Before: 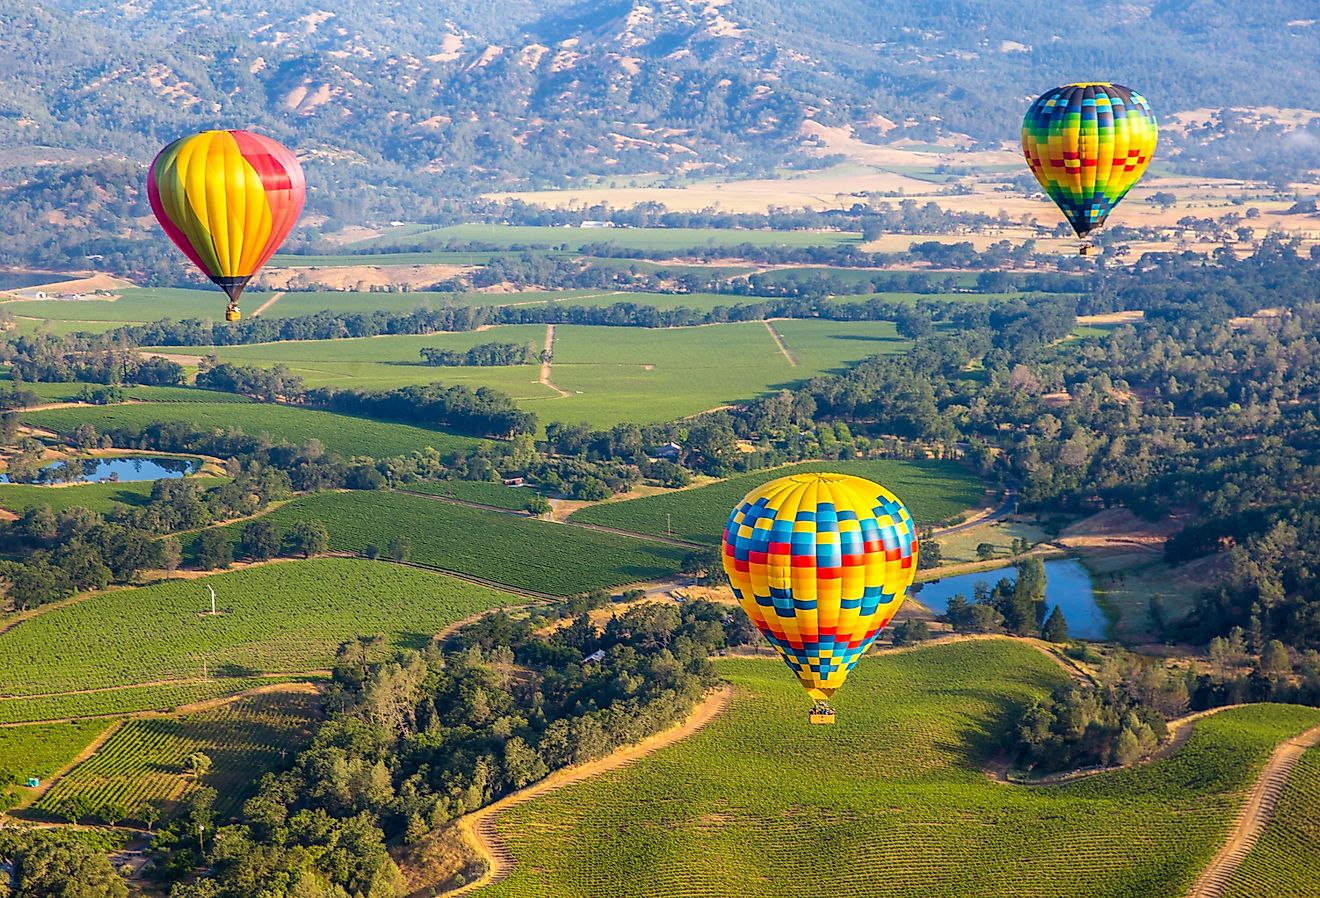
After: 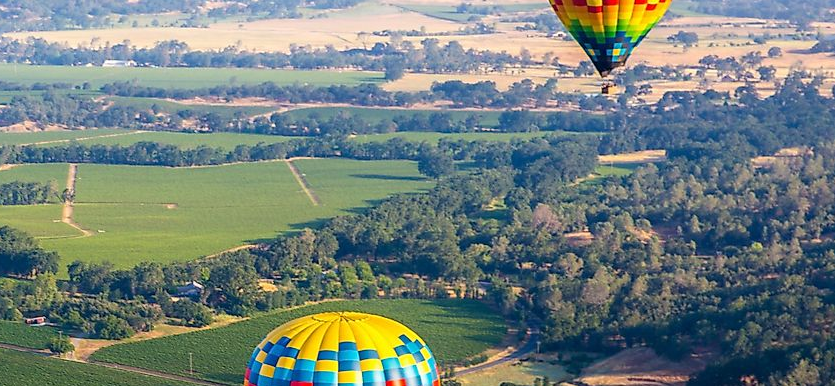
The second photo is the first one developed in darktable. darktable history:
crop: left 36.258%, top 17.984%, right 0.475%, bottom 38.981%
